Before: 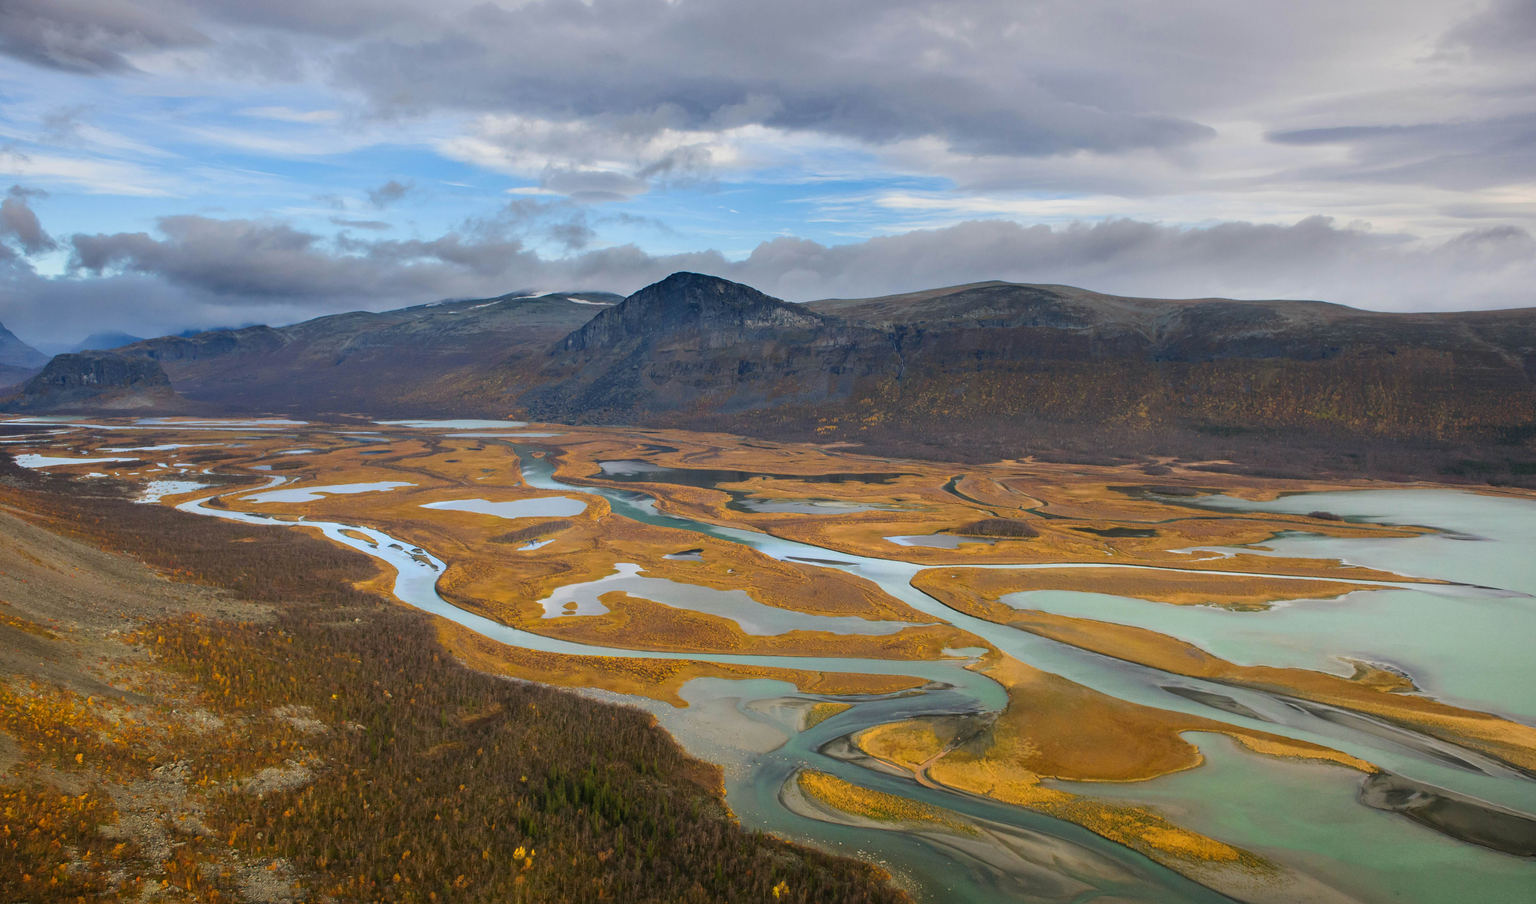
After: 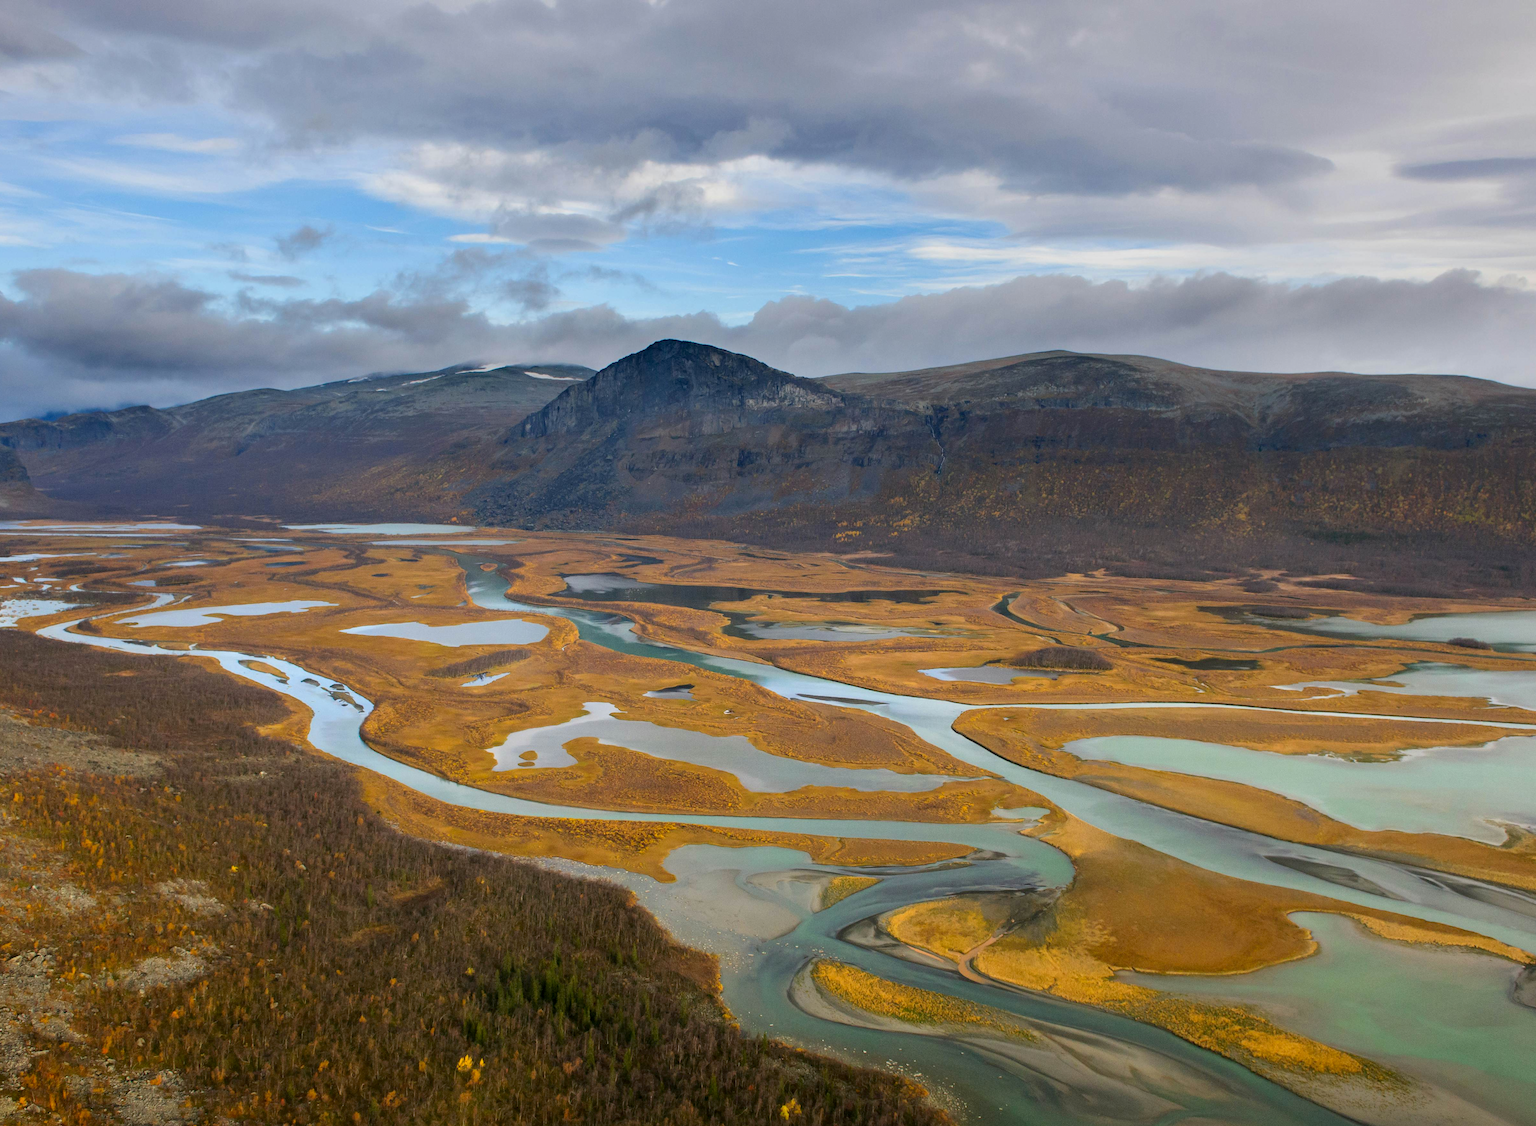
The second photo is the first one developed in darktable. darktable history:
crop and rotate: left 9.597%, right 10.195%
exposure: black level correction 0.004, exposure 0.014 EV, compensate highlight preservation false
